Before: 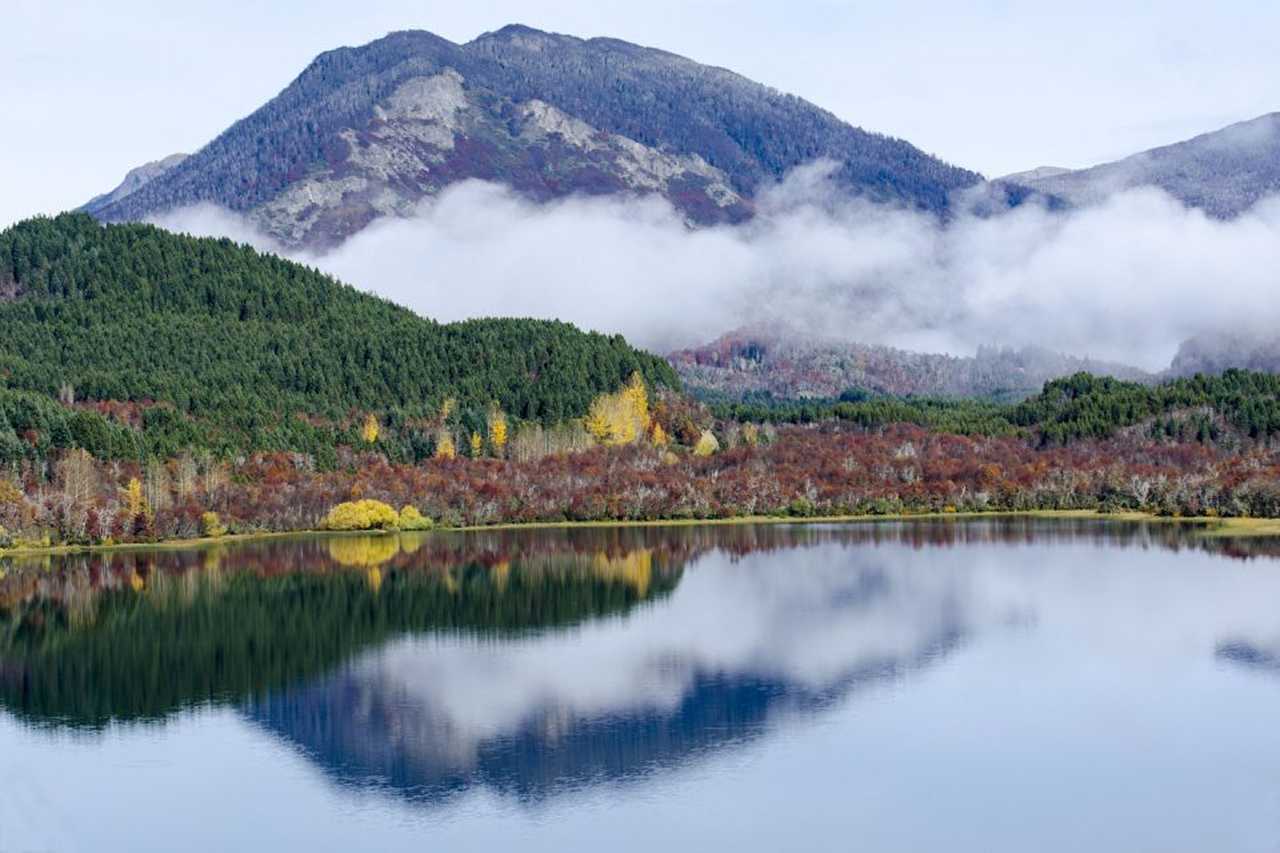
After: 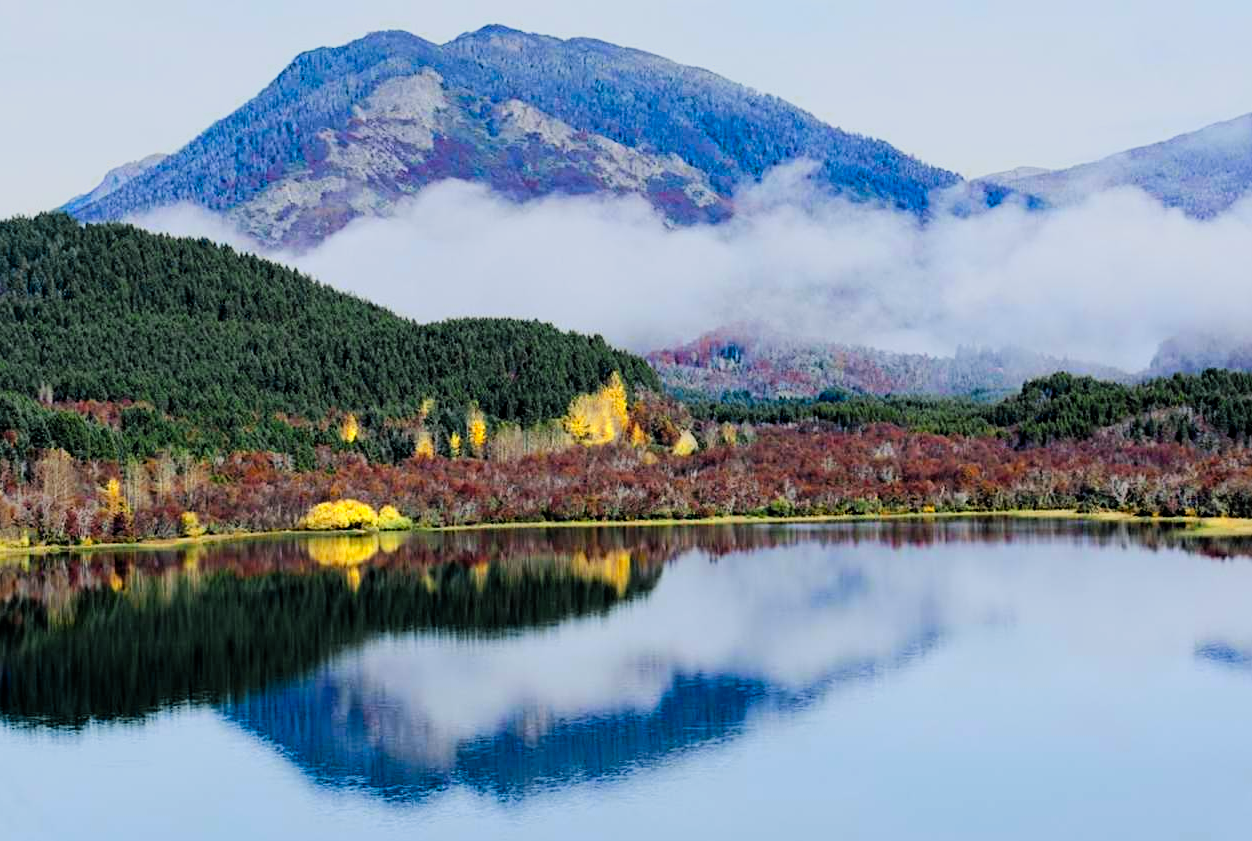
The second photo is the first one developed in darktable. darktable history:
color correction: highlights b* 0.057, saturation 1.1
filmic rgb: black relative exposure -7.65 EV, white relative exposure 4.56 EV, hardness 3.61, contrast 1.112
sharpen: amount 0.204
color zones: curves: ch0 [(0, 0.485) (0.178, 0.476) (0.261, 0.623) (0.411, 0.403) (0.708, 0.603) (0.934, 0.412)]; ch1 [(0.003, 0.485) (0.149, 0.496) (0.229, 0.584) (0.326, 0.551) (0.484, 0.262) (0.757, 0.643)]
crop and rotate: left 1.646%, right 0.524%, bottom 1.39%
